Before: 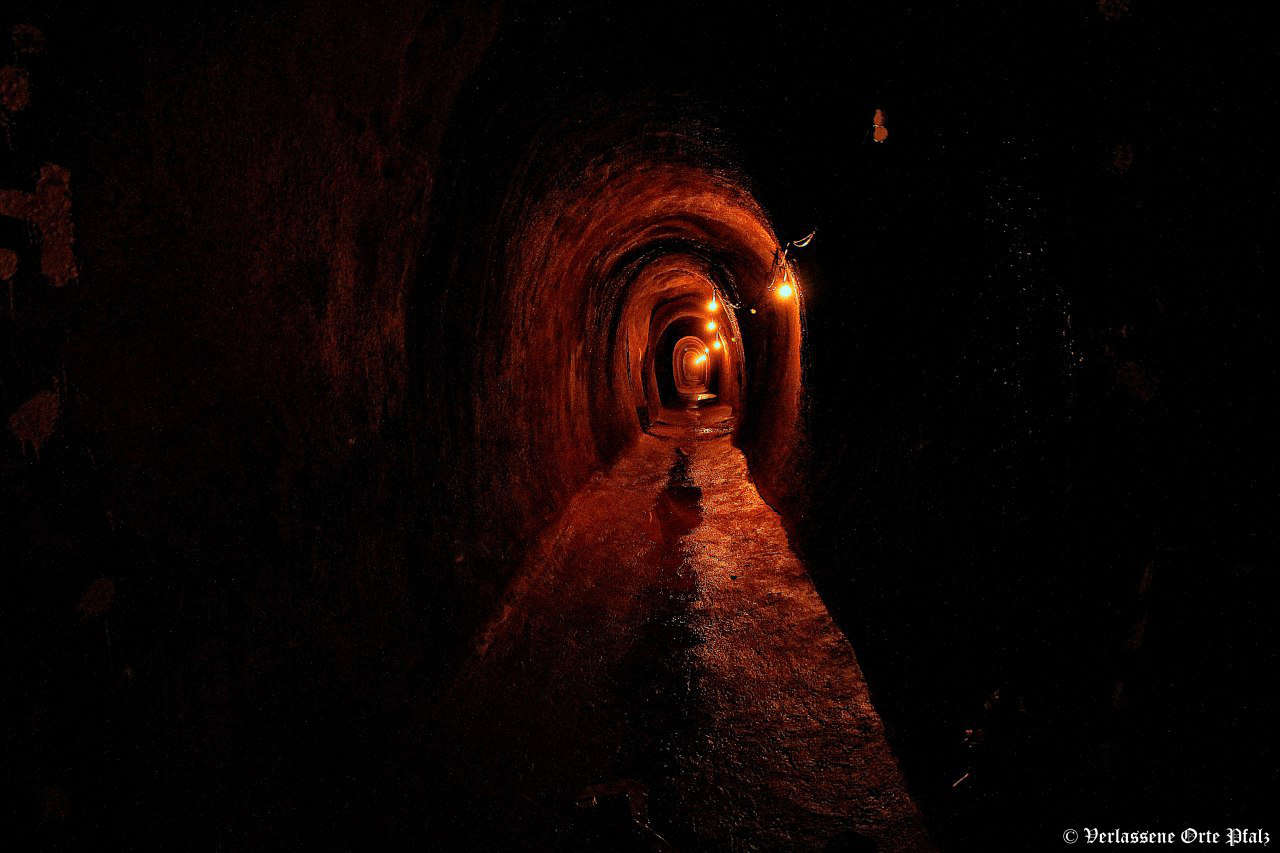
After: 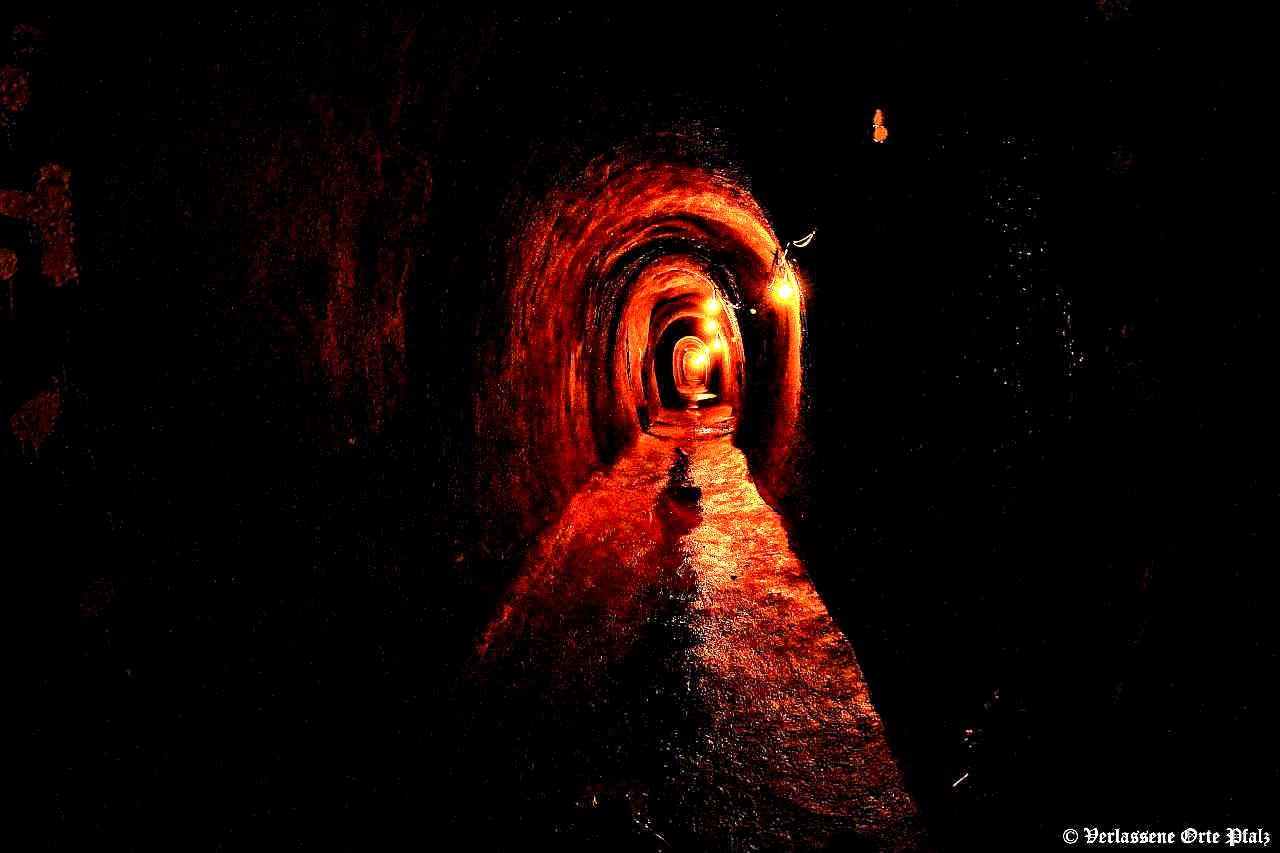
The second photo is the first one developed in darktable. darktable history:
color balance rgb: shadows lift › chroma 1%, shadows lift › hue 240.84°, highlights gain › chroma 2%, highlights gain › hue 73.2°, global offset › luminance -0.5%, perceptual saturation grading › global saturation 20%, perceptual saturation grading › highlights -25%, perceptual saturation grading › shadows 50%, global vibrance 25.26%
exposure: black level correction 0, exposure 2 EV, compensate highlight preservation false
haze removal: strength 0.29, distance 0.25, compatibility mode true, adaptive false
tone equalizer: -8 EV -0.75 EV, -7 EV -0.7 EV, -6 EV -0.6 EV, -5 EV -0.4 EV, -3 EV 0.4 EV, -2 EV 0.6 EV, -1 EV 0.7 EV, +0 EV 0.75 EV, edges refinement/feathering 500, mask exposure compensation -1.57 EV, preserve details no
